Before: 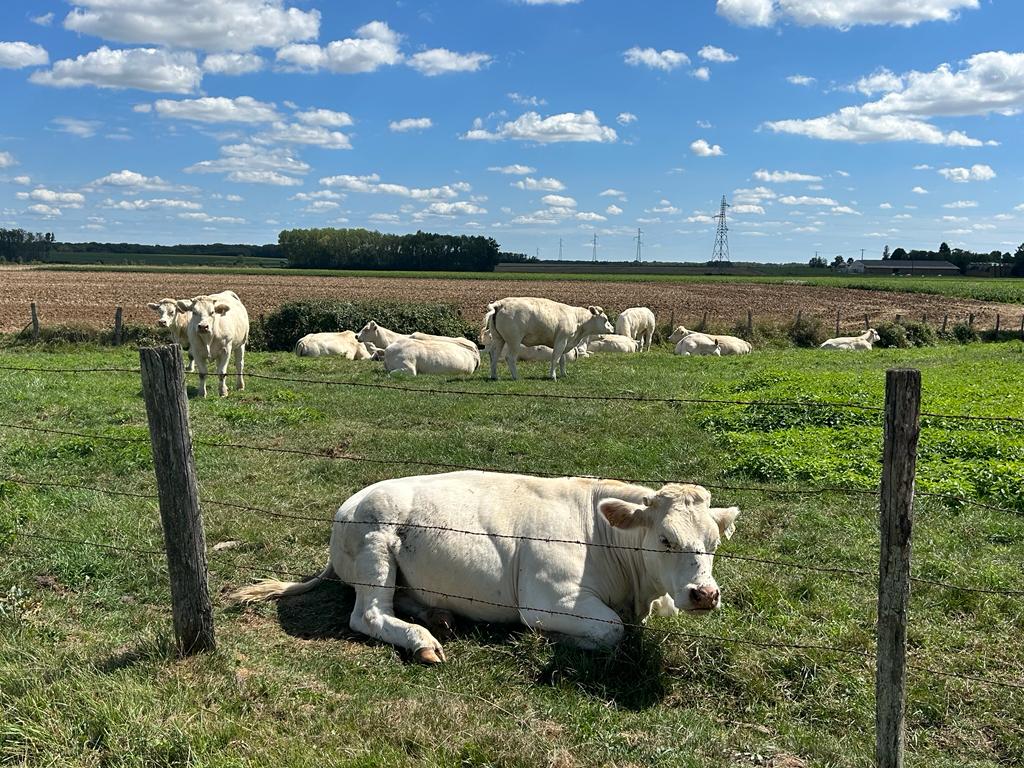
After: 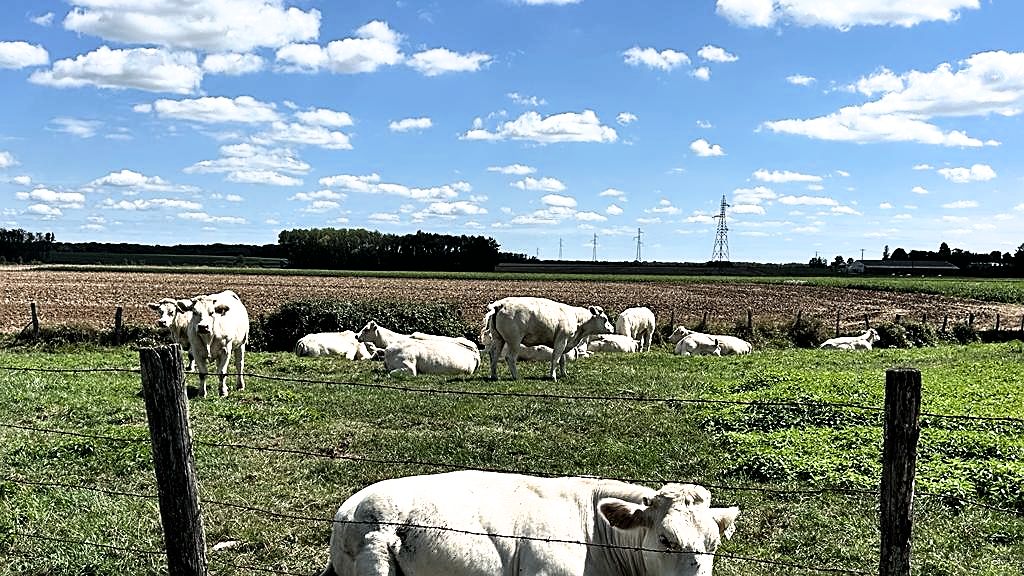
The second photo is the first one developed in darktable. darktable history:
sharpen: on, module defaults
crop: bottom 24.981%
filmic rgb: black relative exposure -8.29 EV, white relative exposure 2.2 EV, hardness 7.18, latitude 85.06%, contrast 1.691, highlights saturation mix -3.15%, shadows ↔ highlights balance -1.83%
